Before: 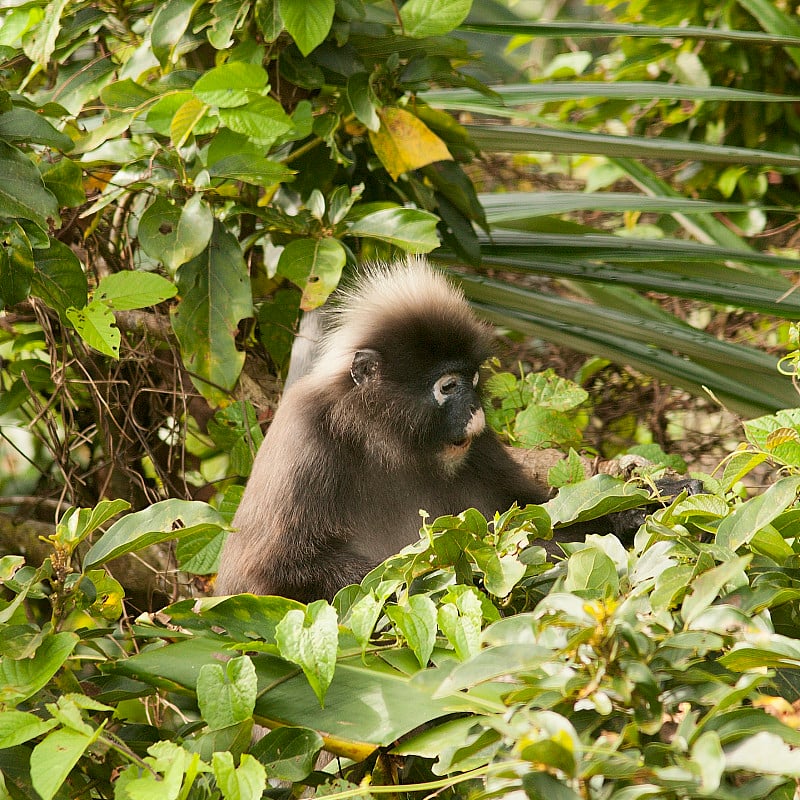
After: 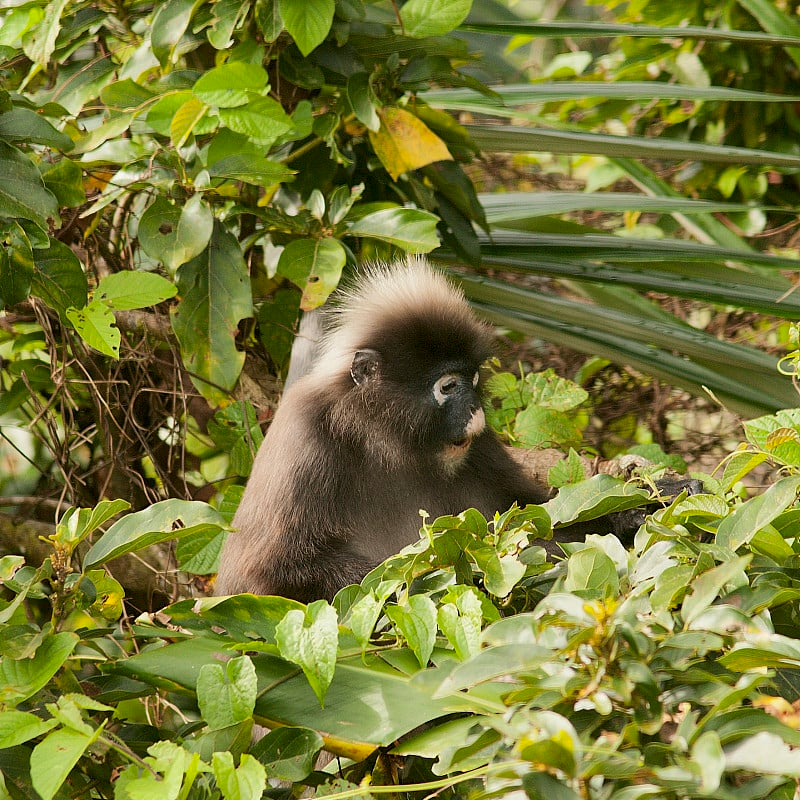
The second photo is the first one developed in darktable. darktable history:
shadows and highlights: shadows -20, white point adjustment -2, highlights -35
contrast equalizer: y [[0.518, 0.517, 0.501, 0.5, 0.5, 0.5], [0.5 ×6], [0.5 ×6], [0 ×6], [0 ×6]]
